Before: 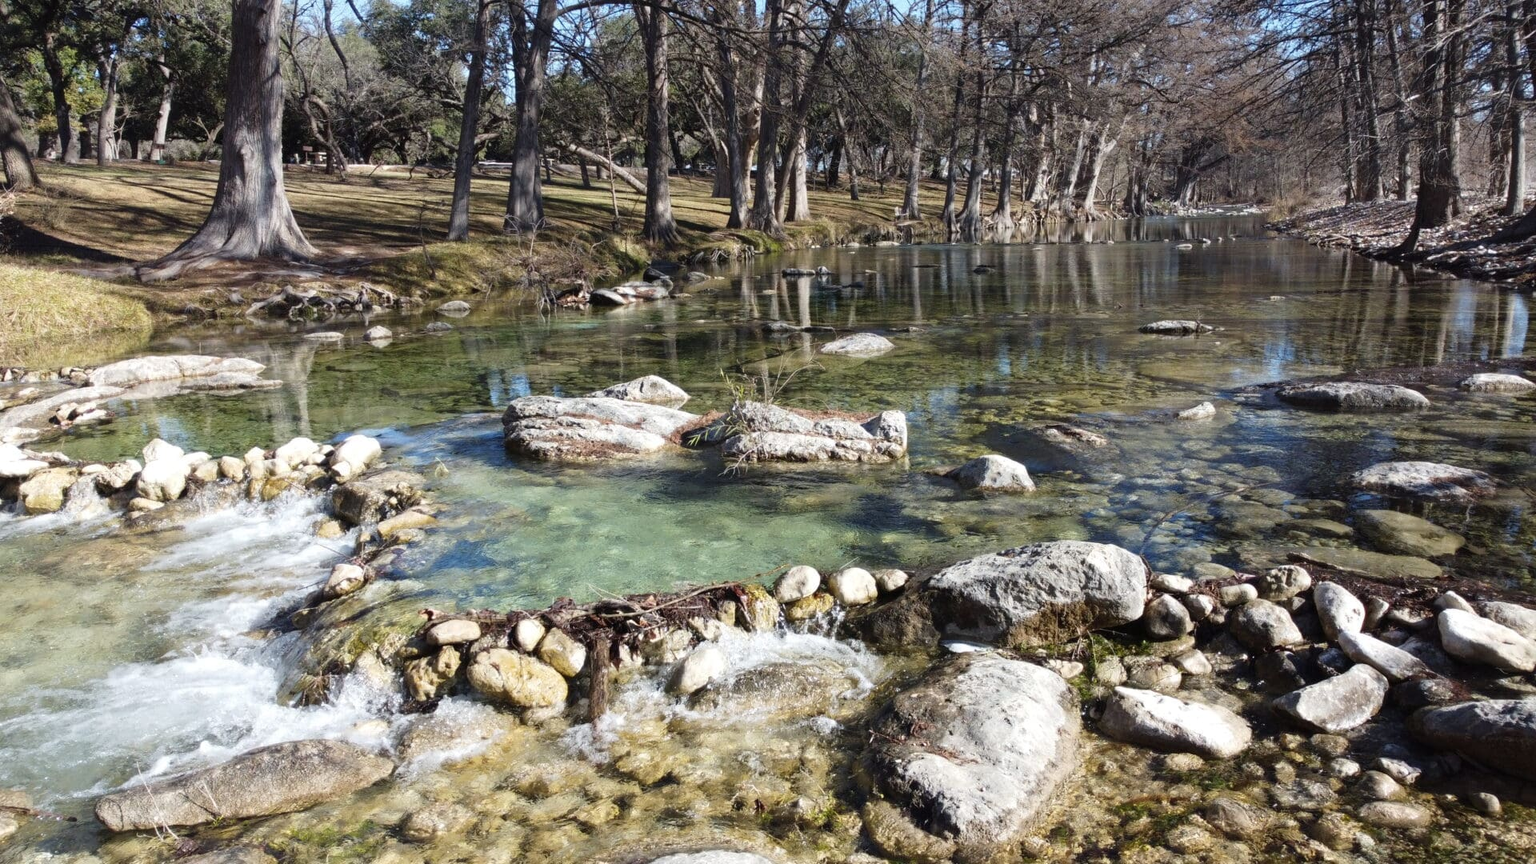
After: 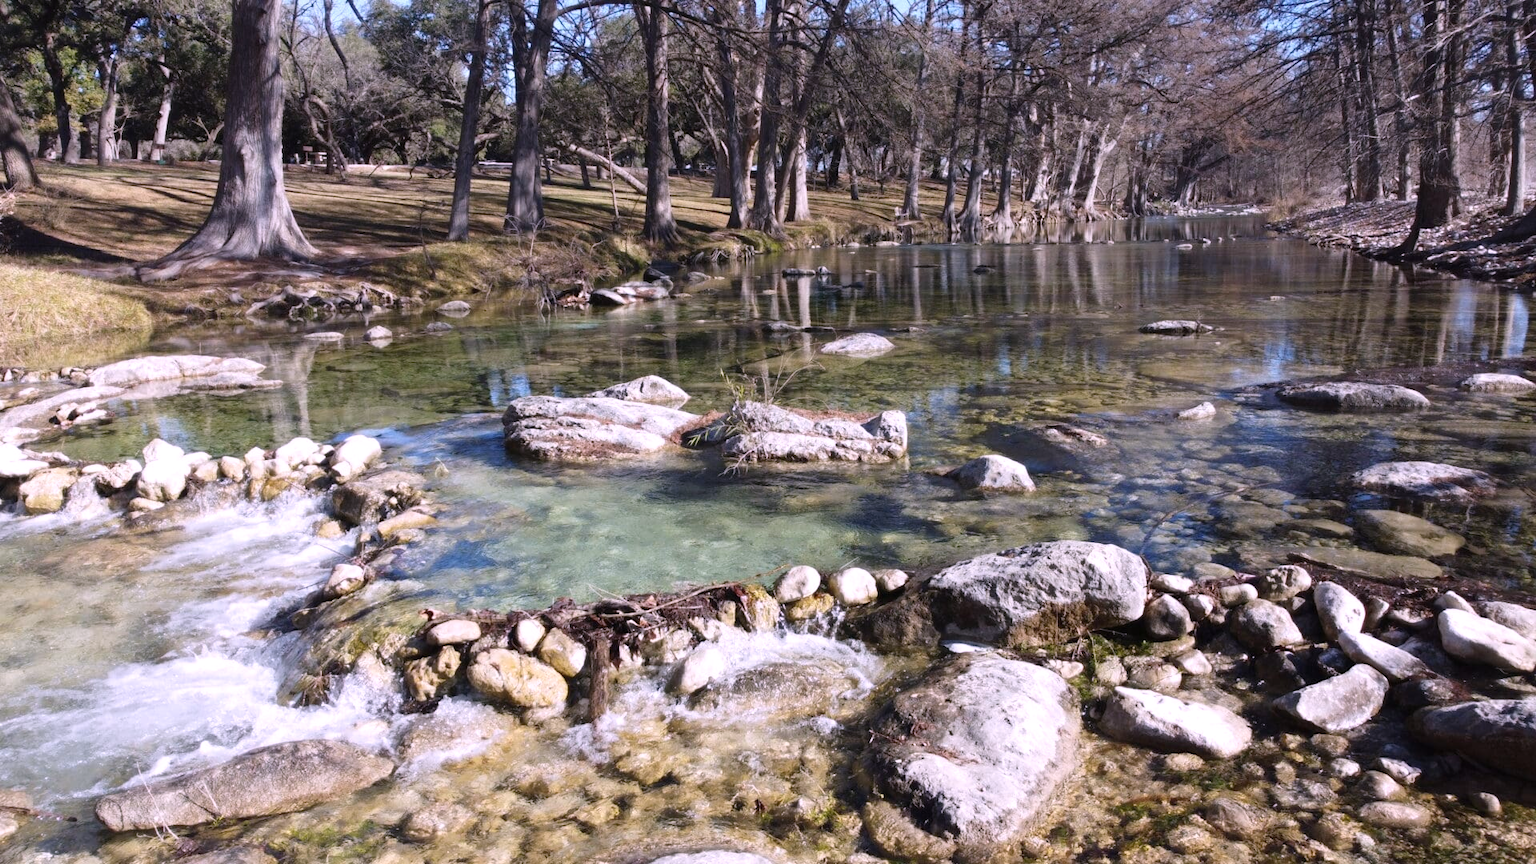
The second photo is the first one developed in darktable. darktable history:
white balance: red 1.066, blue 1.119
contrast equalizer: y [[0.5 ×4, 0.483, 0.43], [0.5 ×6], [0.5 ×6], [0 ×6], [0 ×6]]
